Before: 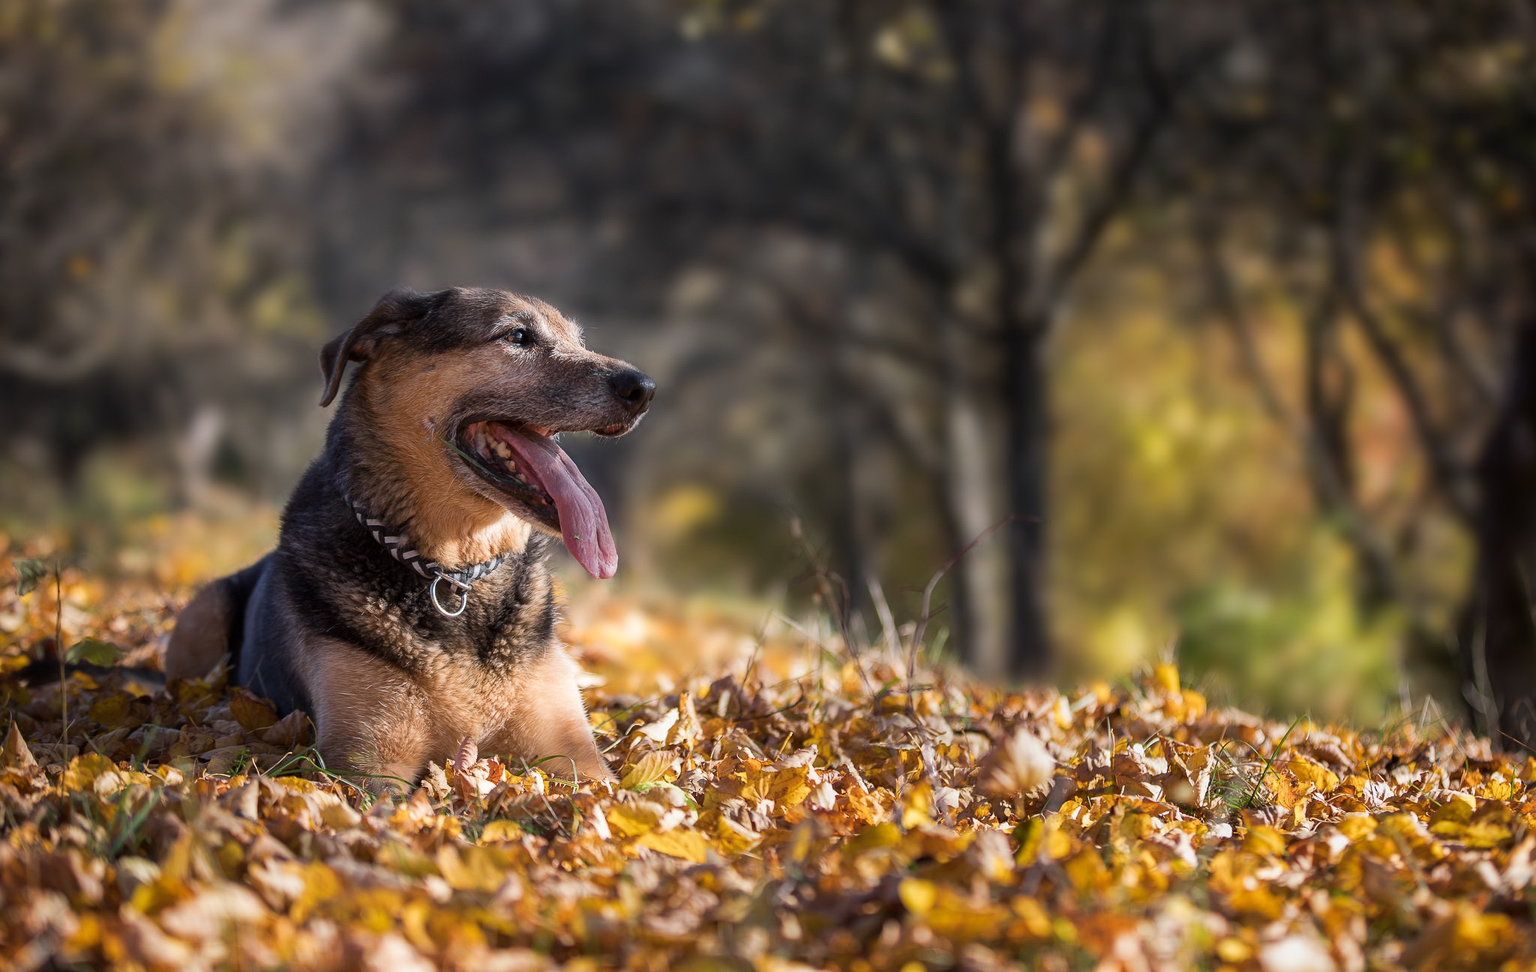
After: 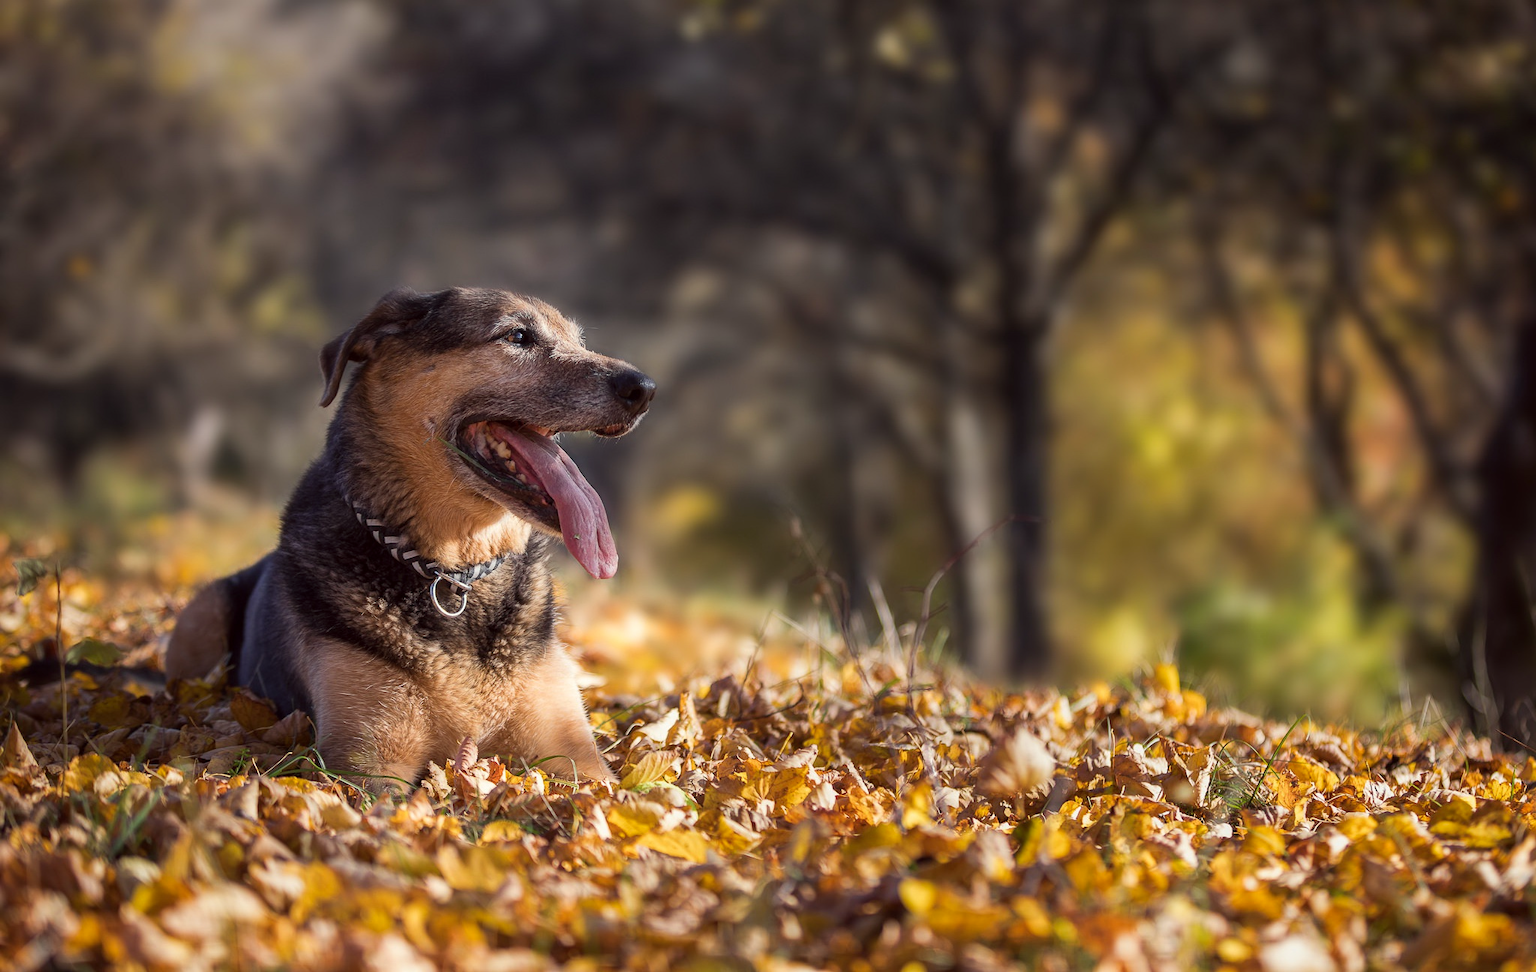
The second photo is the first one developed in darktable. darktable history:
color correction: highlights a* -0.932, highlights b* 4.5, shadows a* 3.6
